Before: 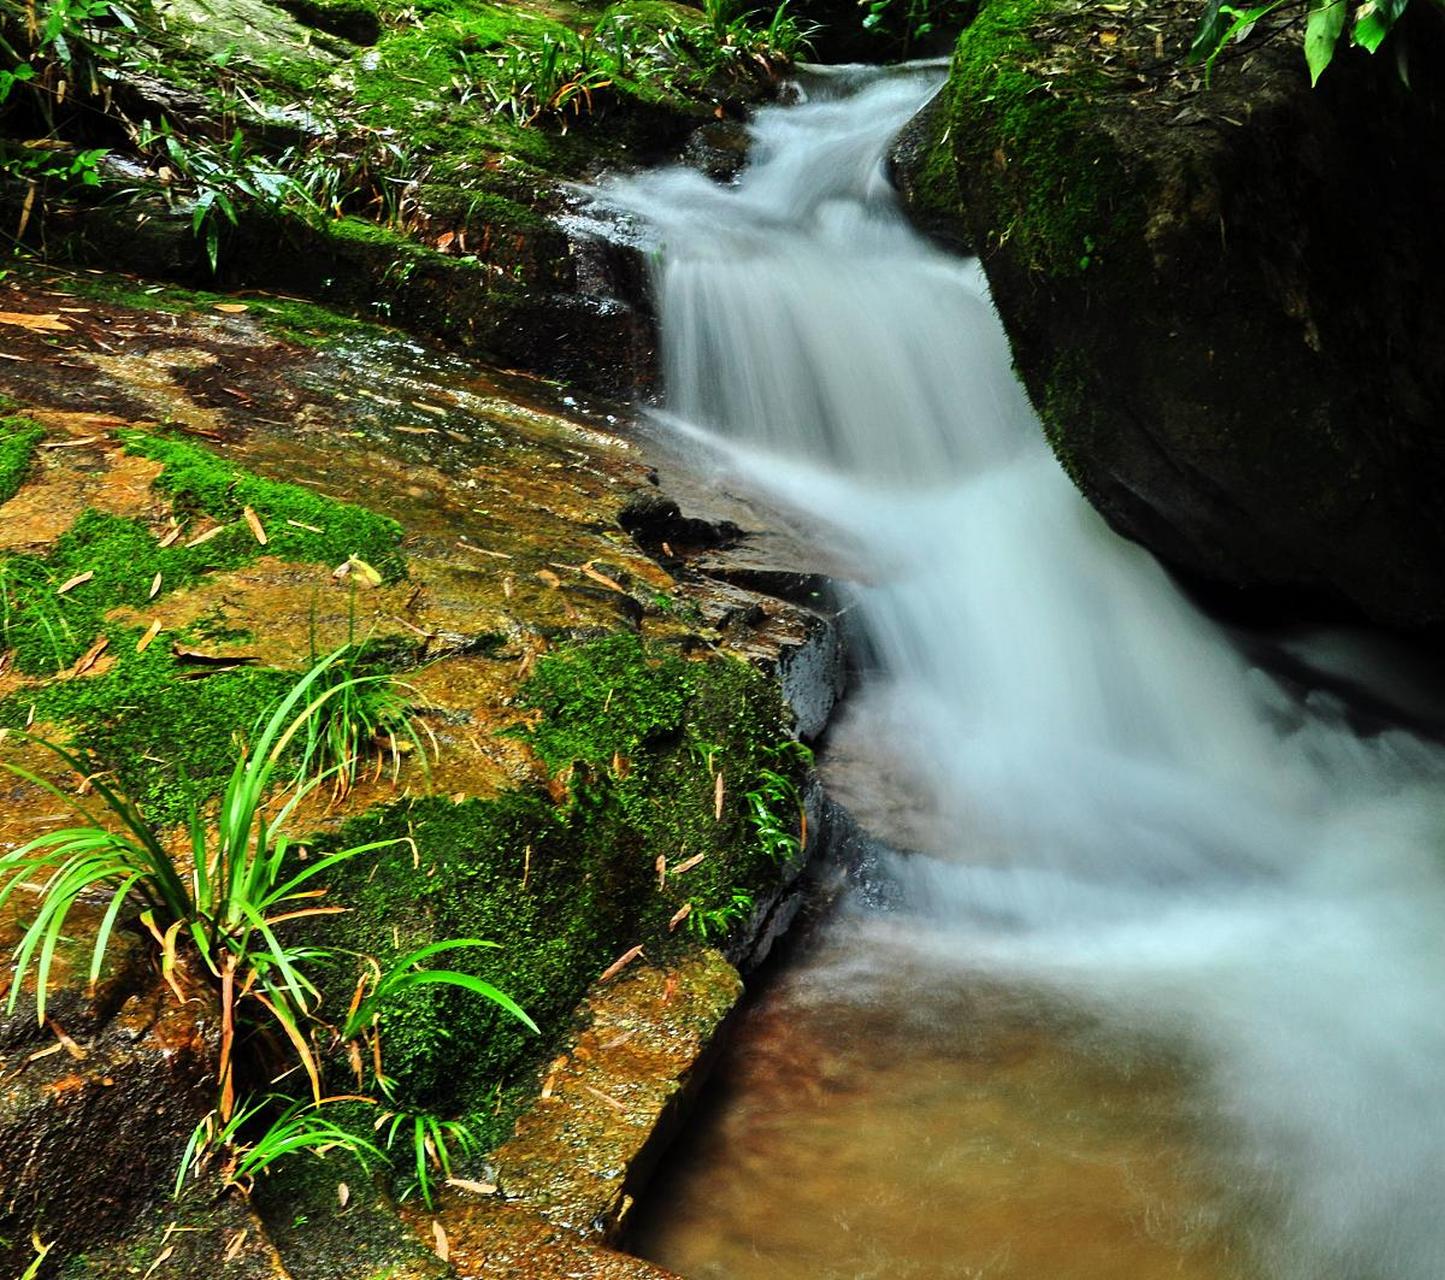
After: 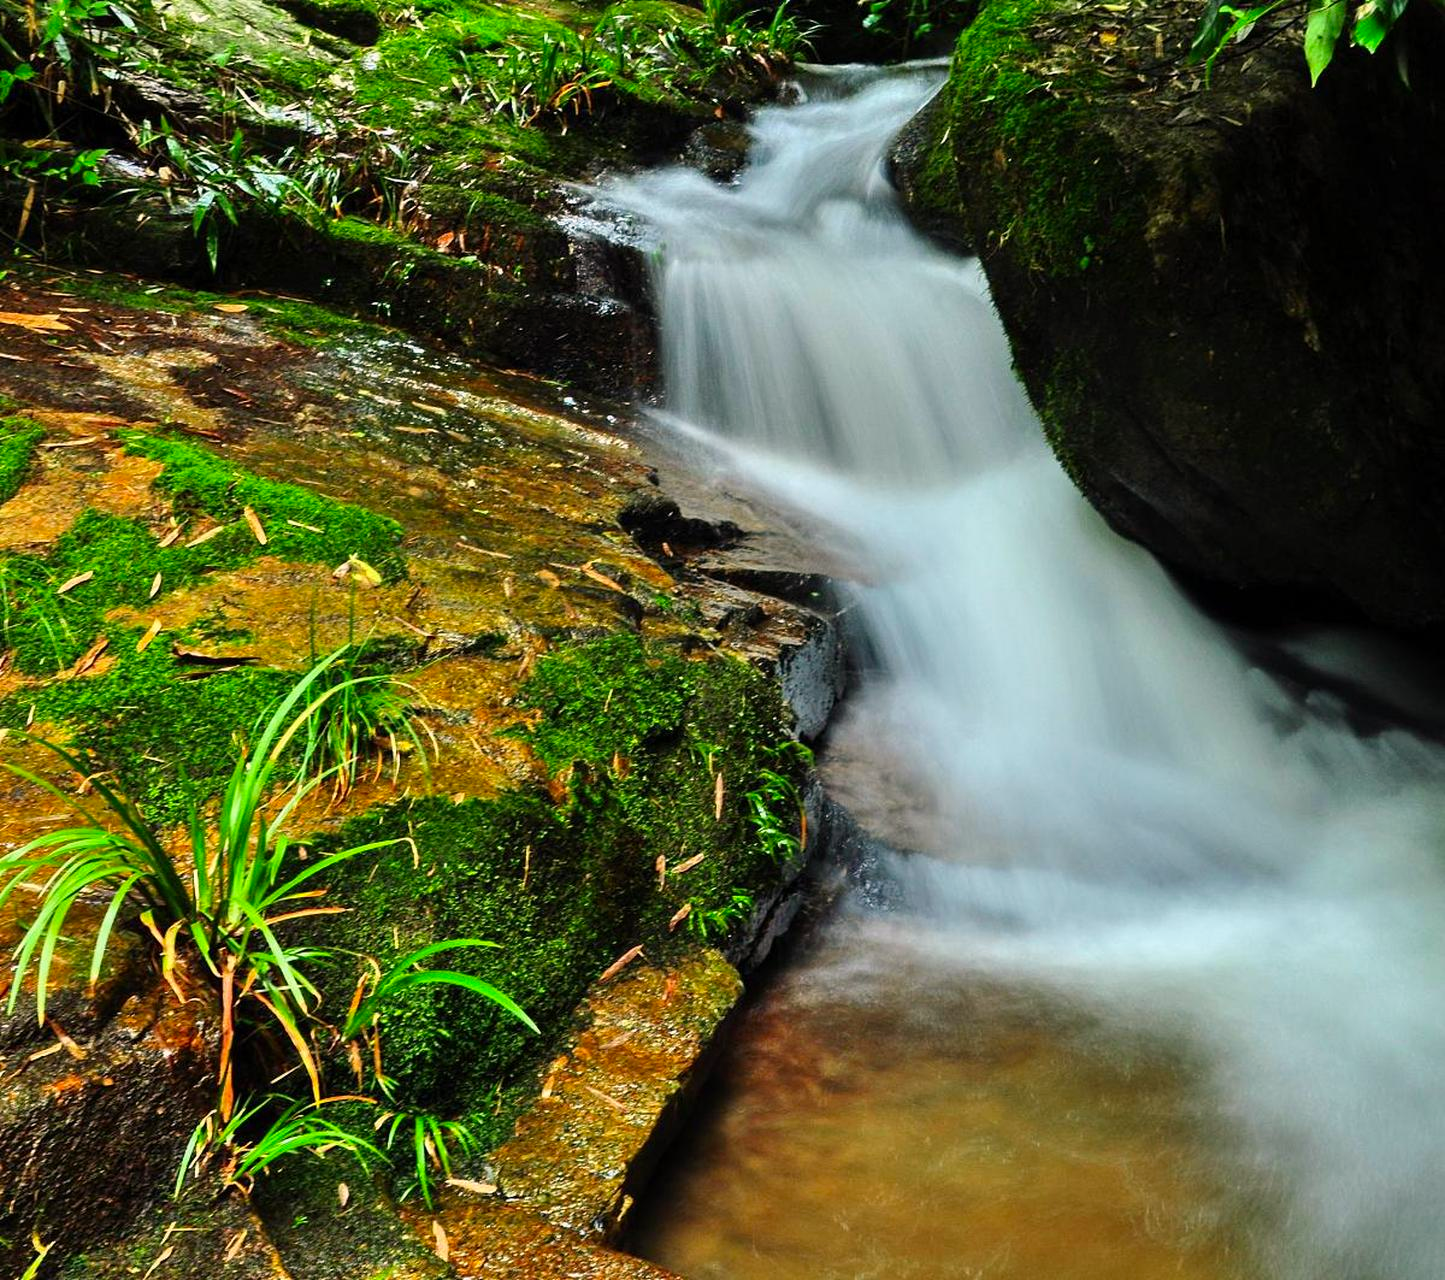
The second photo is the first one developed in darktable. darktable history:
color correction: highlights a* 3.46, highlights b* 1.98, saturation 1.16
